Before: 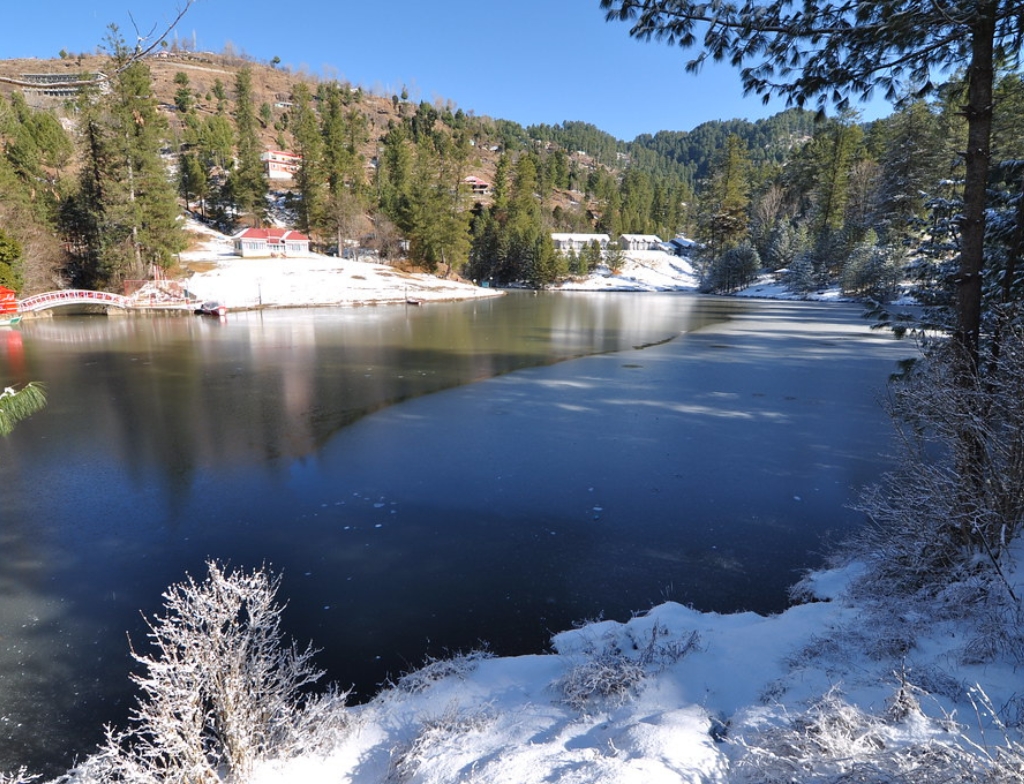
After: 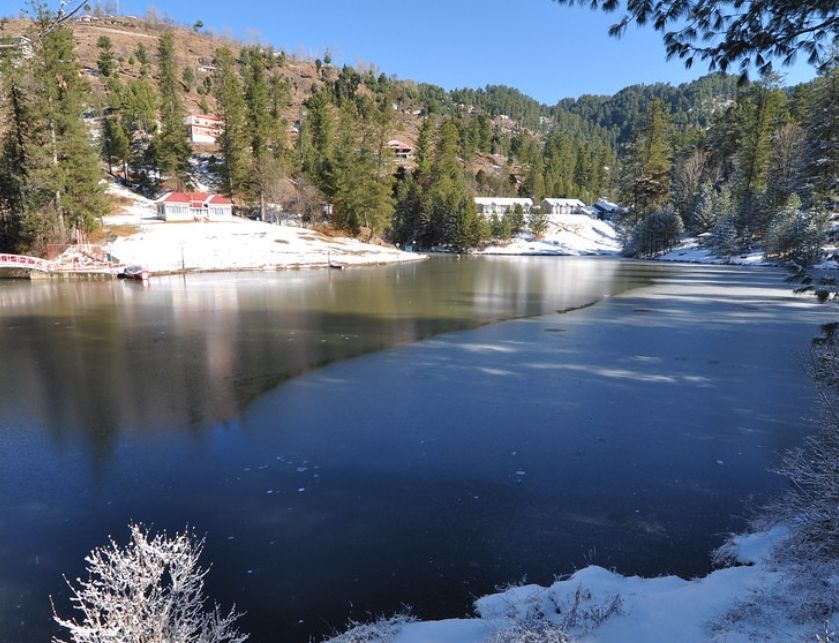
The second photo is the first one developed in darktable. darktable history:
crop and rotate: left 7.533%, top 4.652%, right 10.51%, bottom 13.215%
